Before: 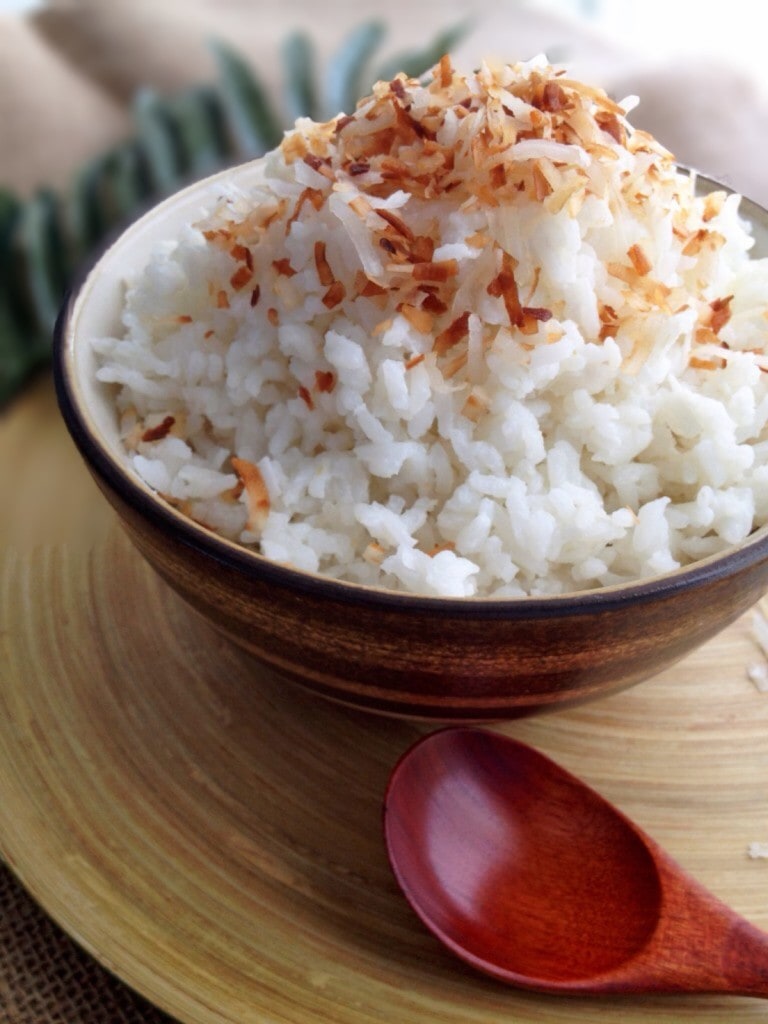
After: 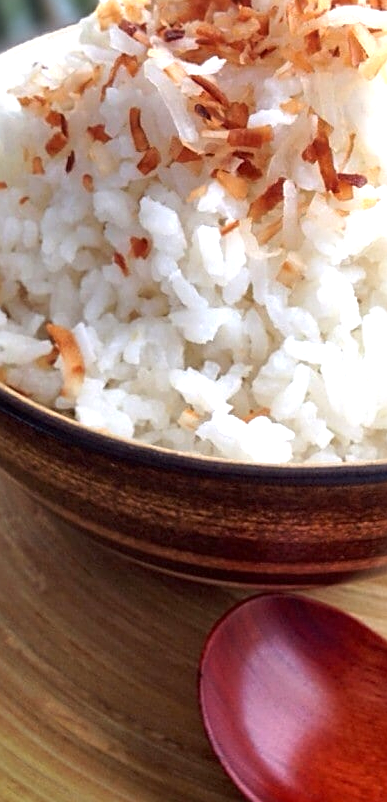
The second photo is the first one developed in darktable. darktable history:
sharpen: amount 0.591
crop and rotate: angle 0.019°, left 24.201%, top 13.079%, right 25.375%, bottom 8.56%
exposure: exposure 0.771 EV, compensate highlight preservation false
